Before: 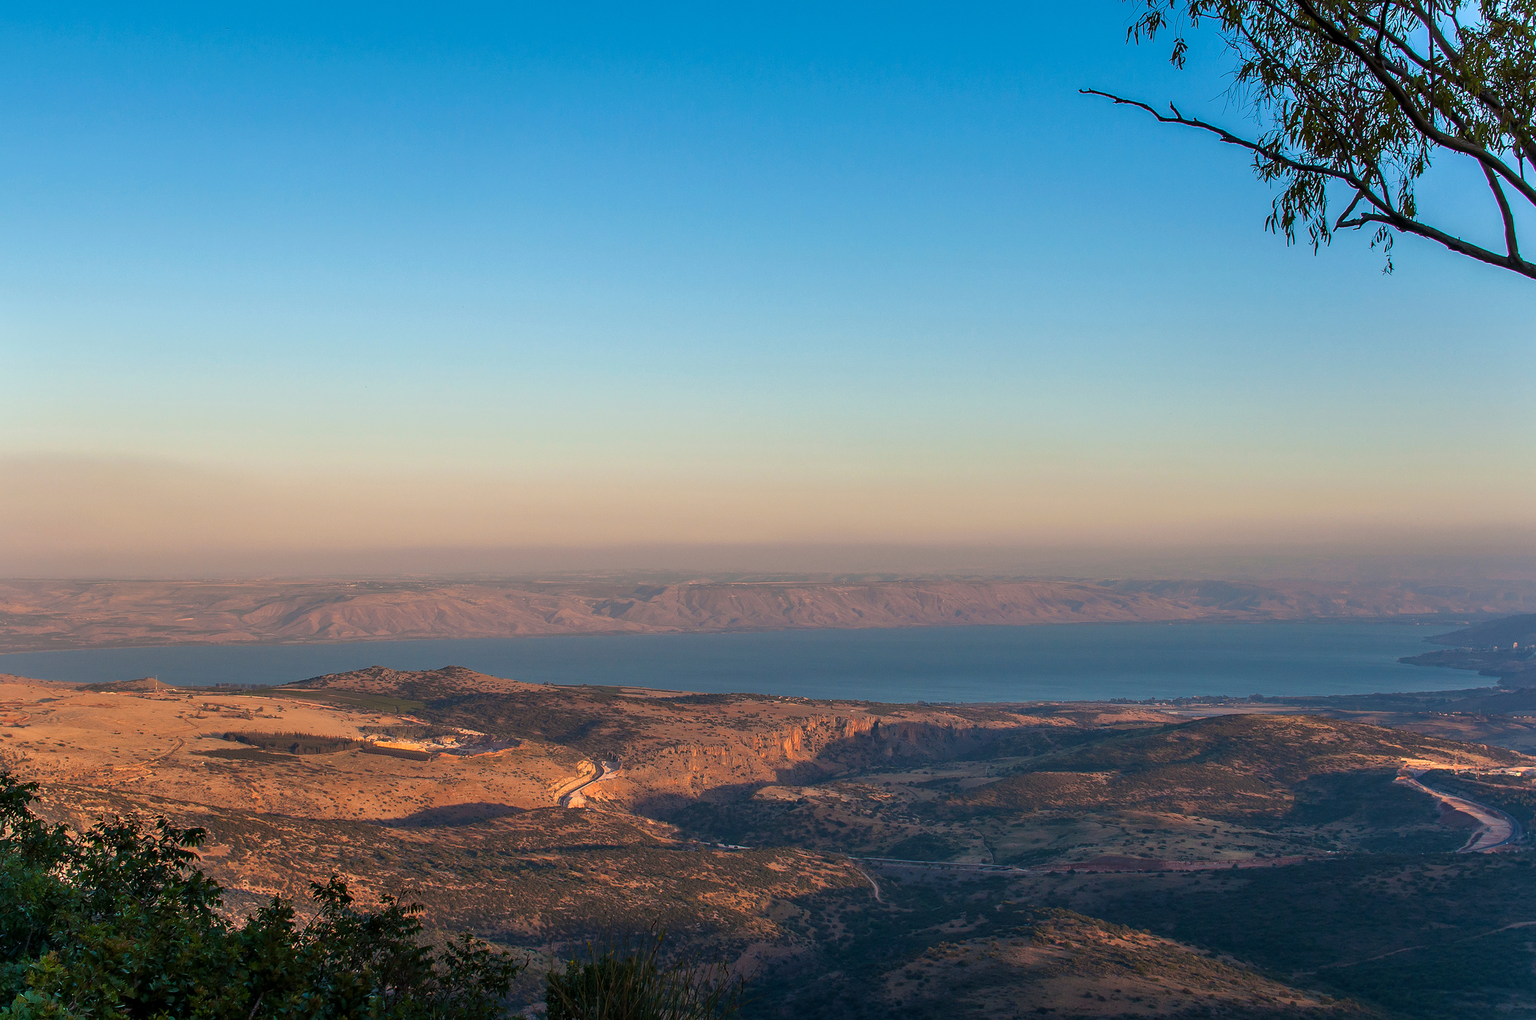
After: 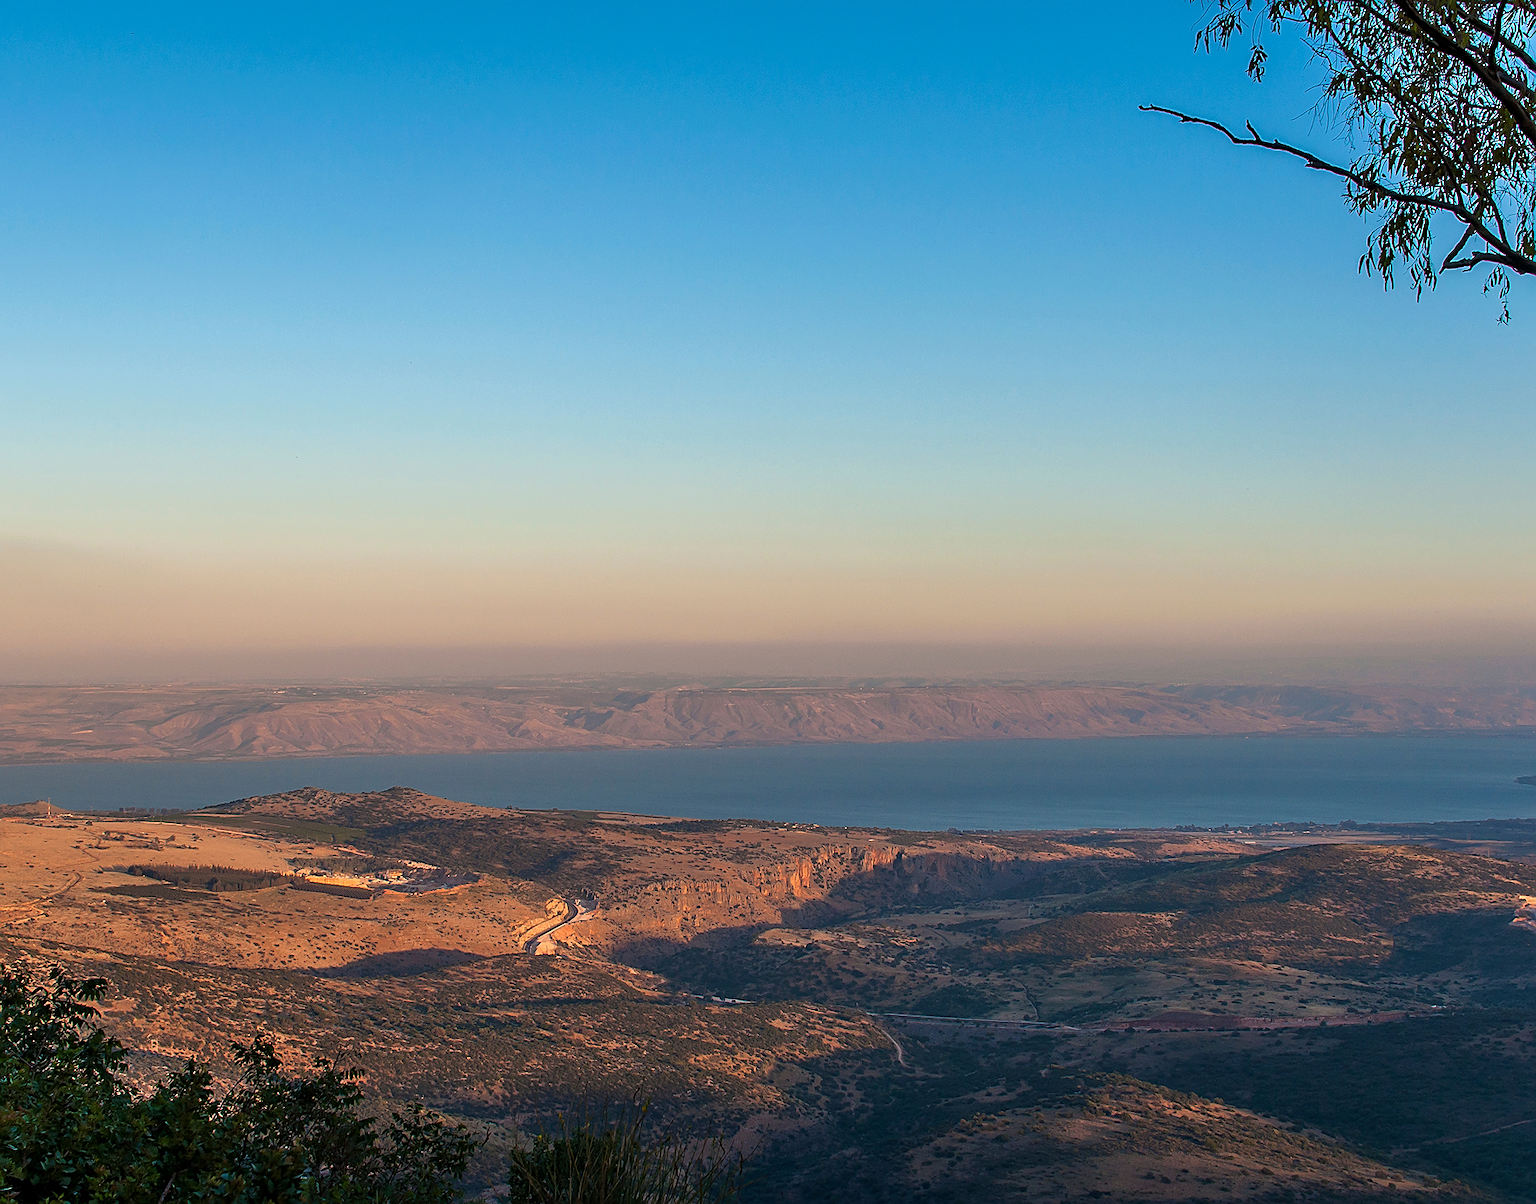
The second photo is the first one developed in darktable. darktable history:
sharpen: on, module defaults
crop: left 7.511%, right 7.834%
